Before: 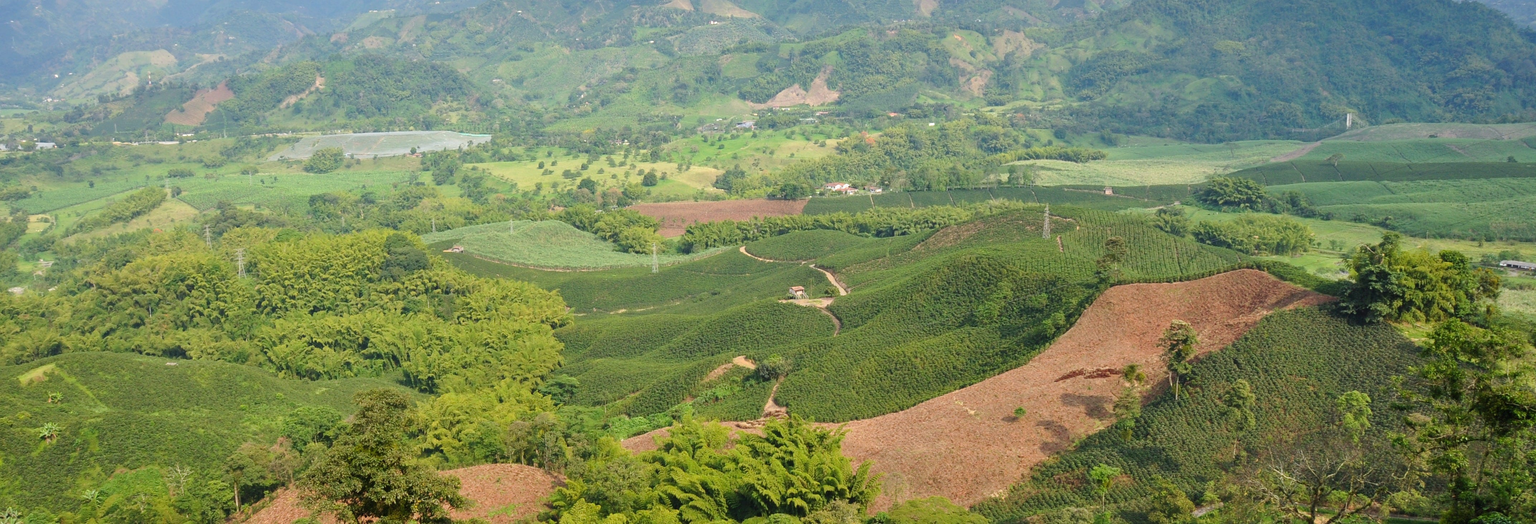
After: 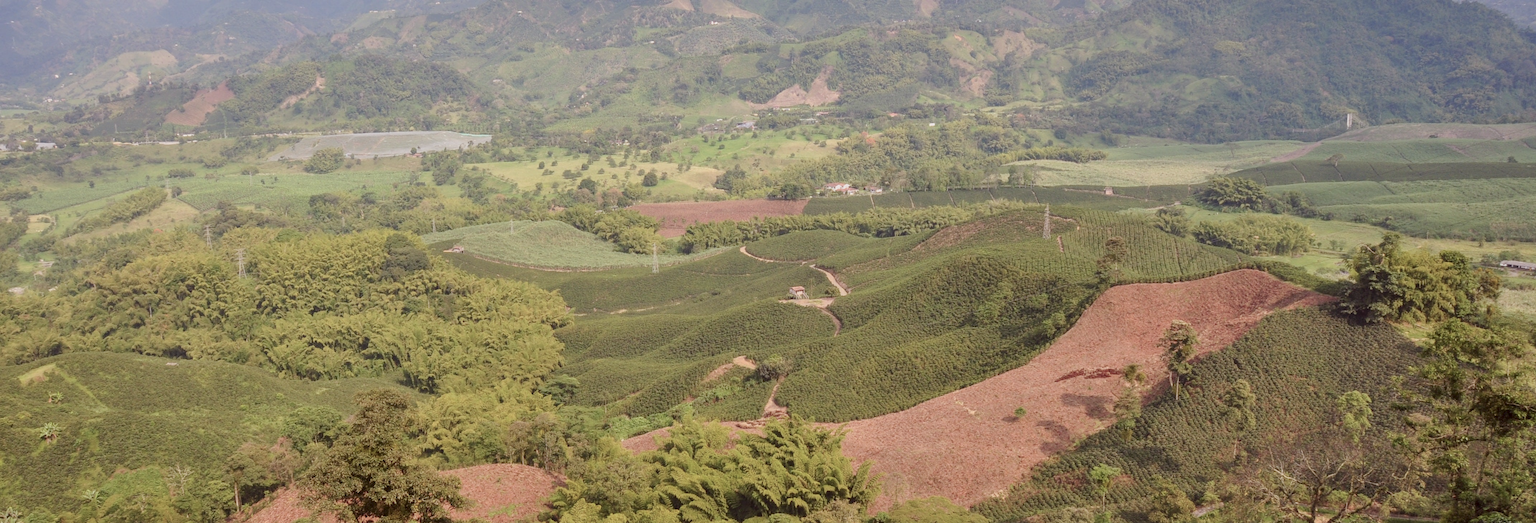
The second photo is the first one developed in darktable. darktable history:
local contrast: on, module defaults
rgb levels: mode RGB, independent channels, levels [[0, 0.474, 1], [0, 0.5, 1], [0, 0.5, 1]]
color balance rgb: perceptual saturation grading › global saturation -27.94%, hue shift -2.27°, contrast -21.26%
